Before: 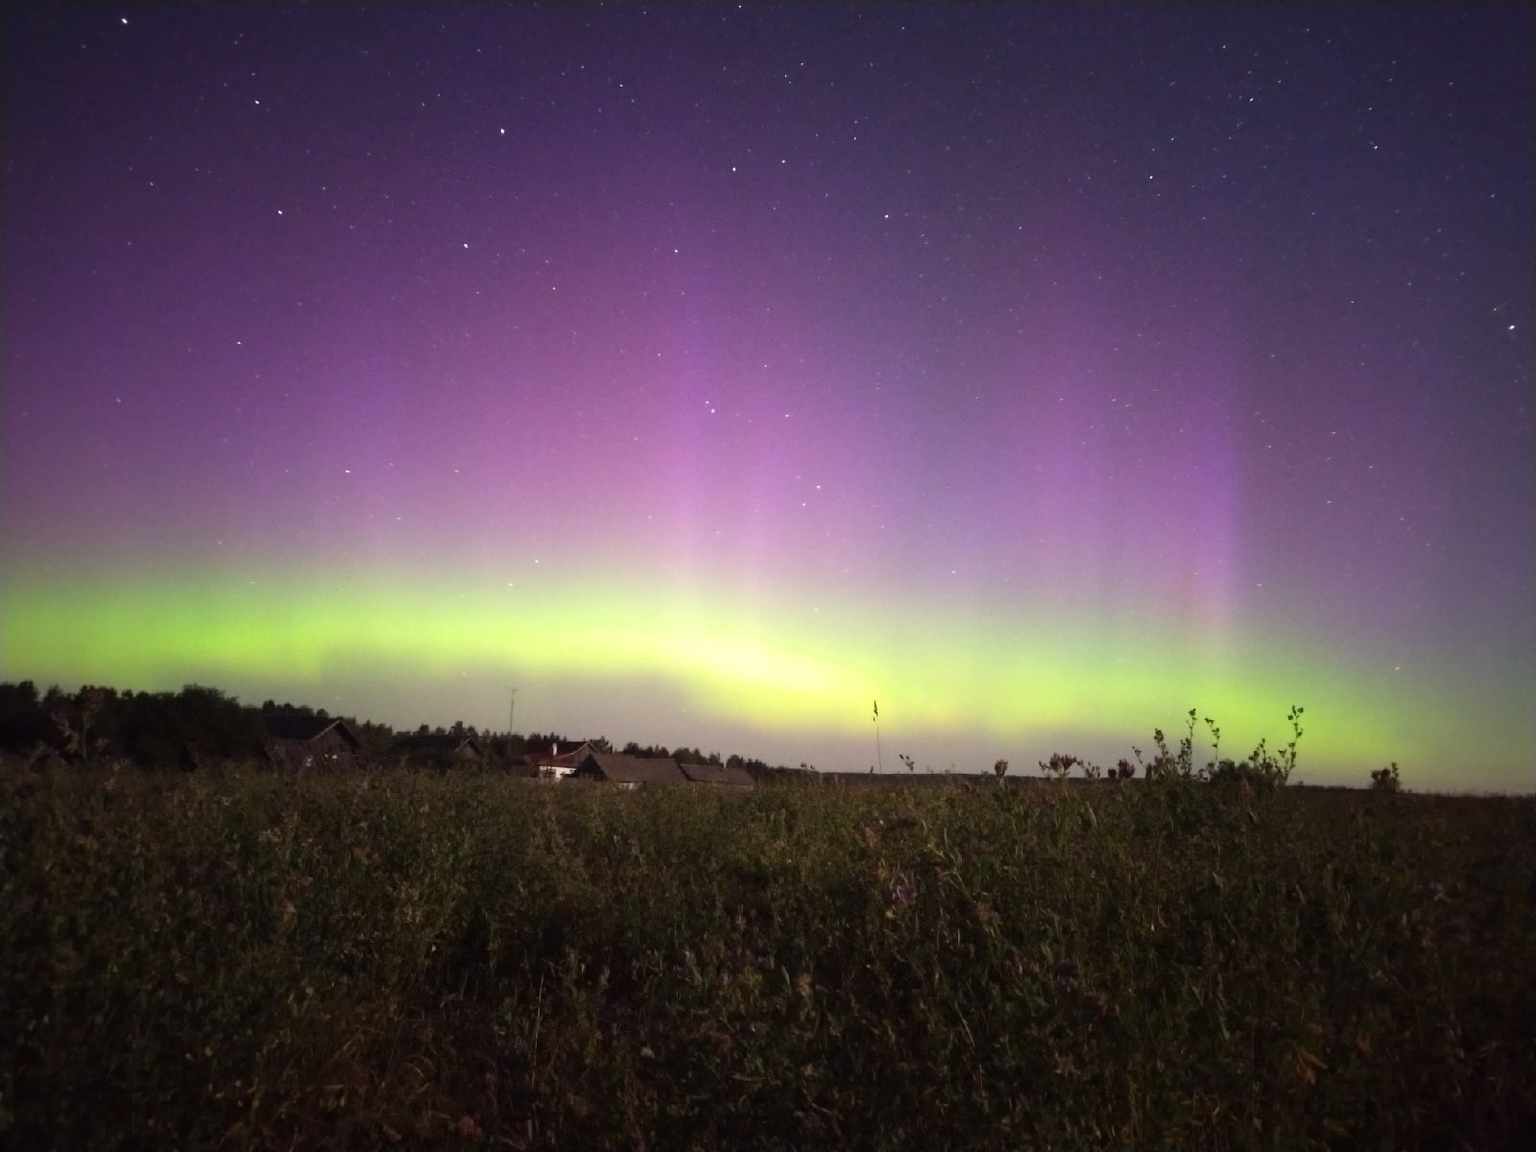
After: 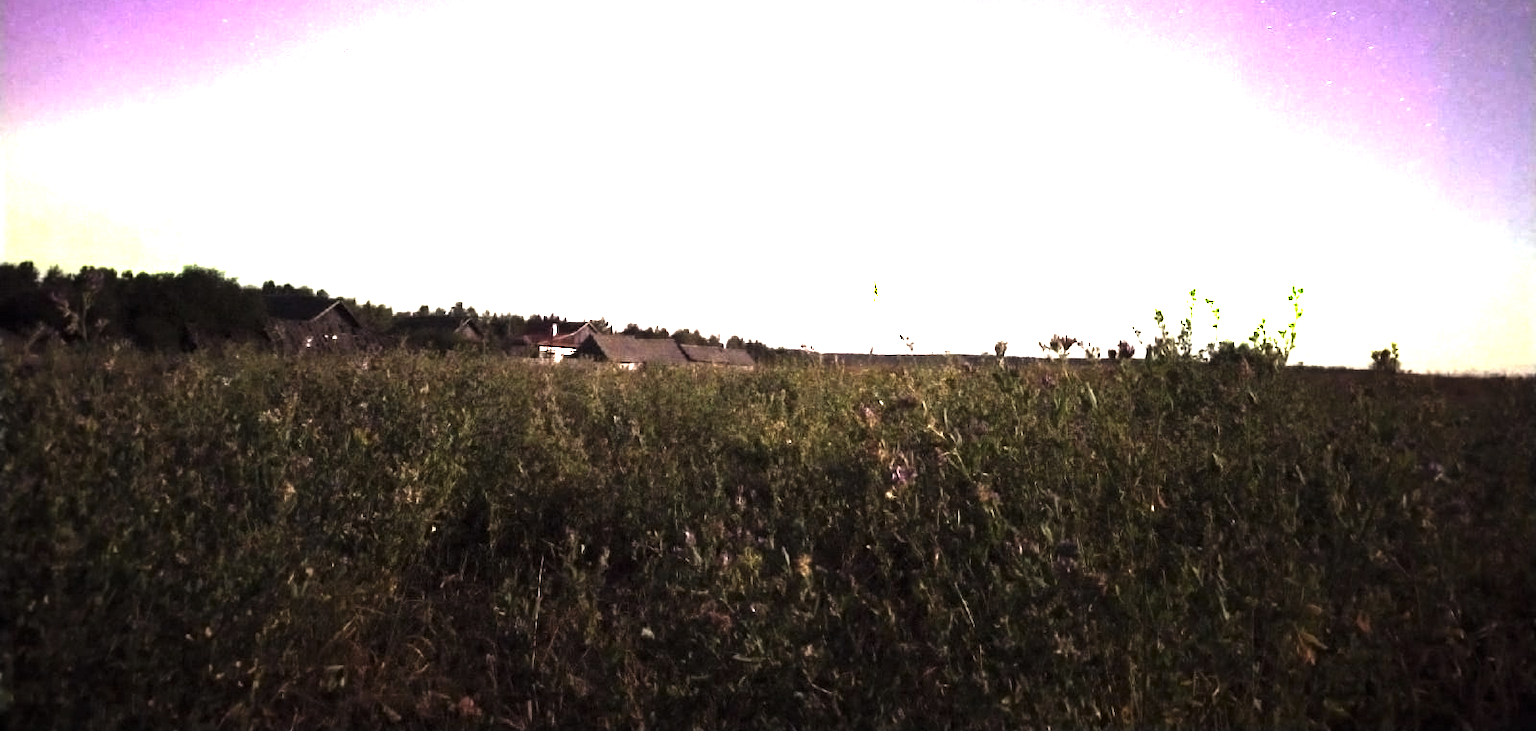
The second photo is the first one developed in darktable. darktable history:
levels: levels [0.044, 0.475, 0.791]
crop and rotate: top 36.435%
exposure: exposure 2.04 EV, compensate highlight preservation false
